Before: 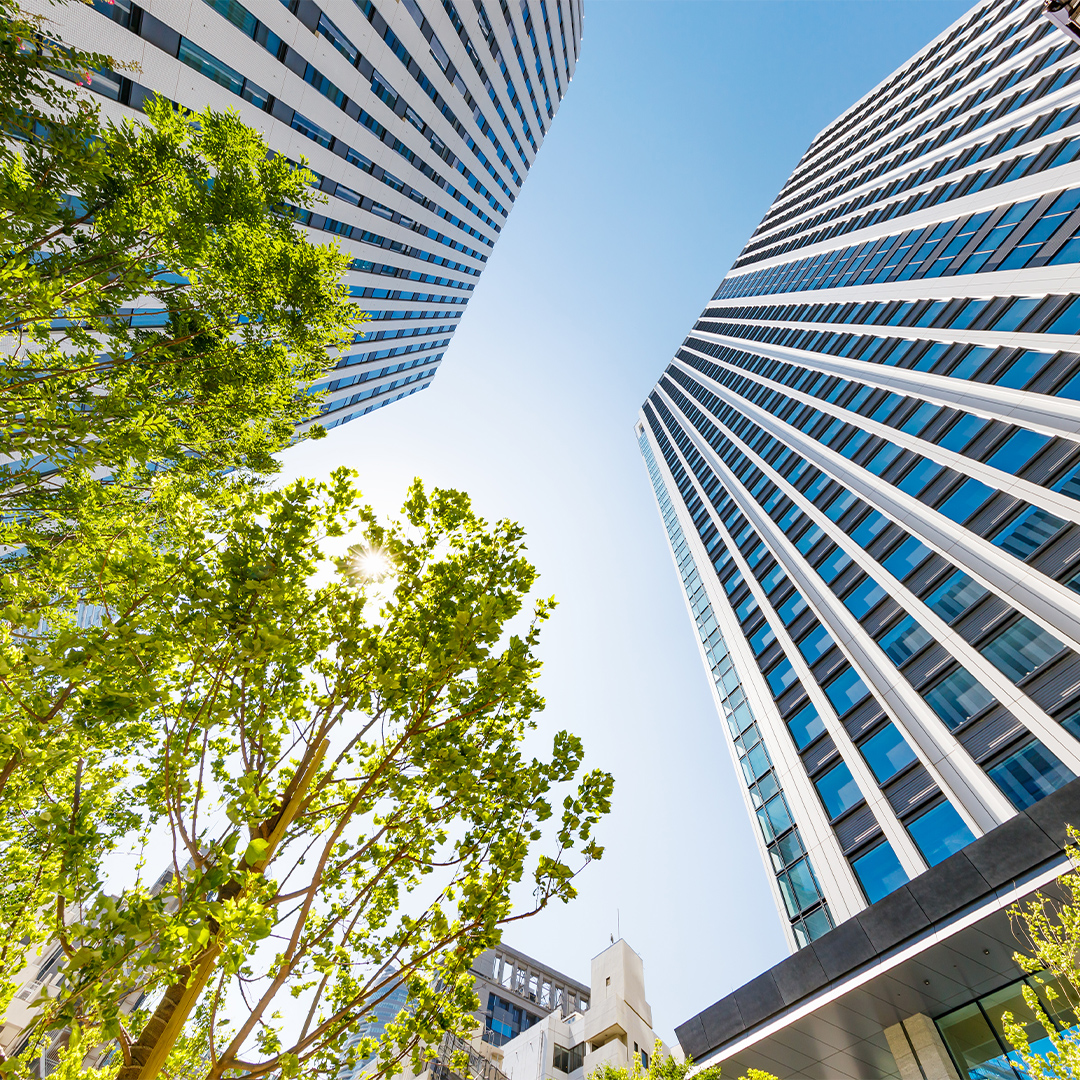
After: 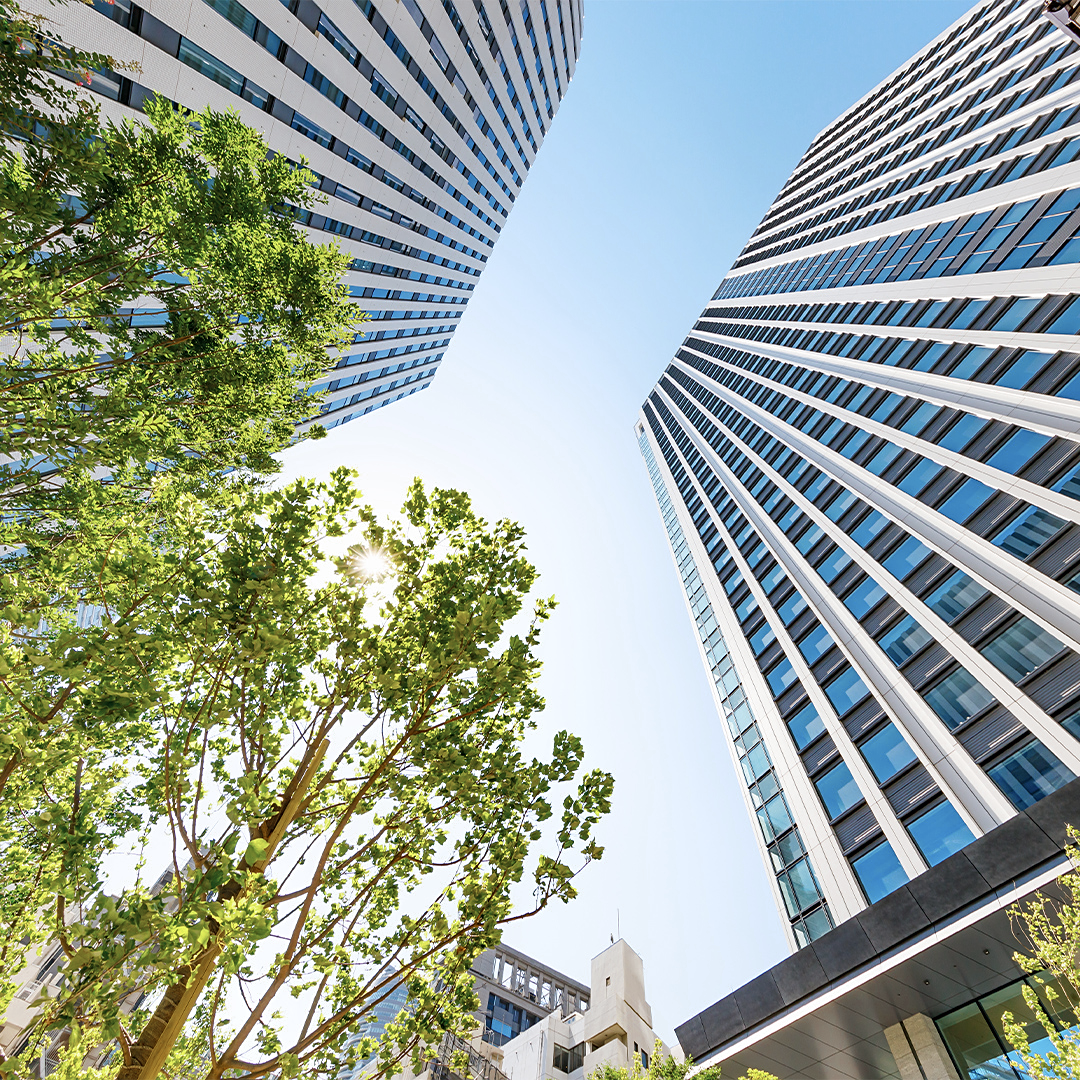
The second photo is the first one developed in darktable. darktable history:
contrast brightness saturation: saturation -0.052
sharpen: amount 0.21
color zones: curves: ch0 [(0, 0.5) (0.125, 0.4) (0.25, 0.5) (0.375, 0.4) (0.5, 0.4) (0.625, 0.6) (0.75, 0.6) (0.875, 0.5)]; ch1 [(0, 0.4) (0.125, 0.5) (0.25, 0.4) (0.375, 0.4) (0.5, 0.4) (0.625, 0.4) (0.75, 0.5) (0.875, 0.4)]; ch2 [(0, 0.6) (0.125, 0.5) (0.25, 0.5) (0.375, 0.6) (0.5, 0.6) (0.625, 0.5) (0.75, 0.5) (0.875, 0.5)]
